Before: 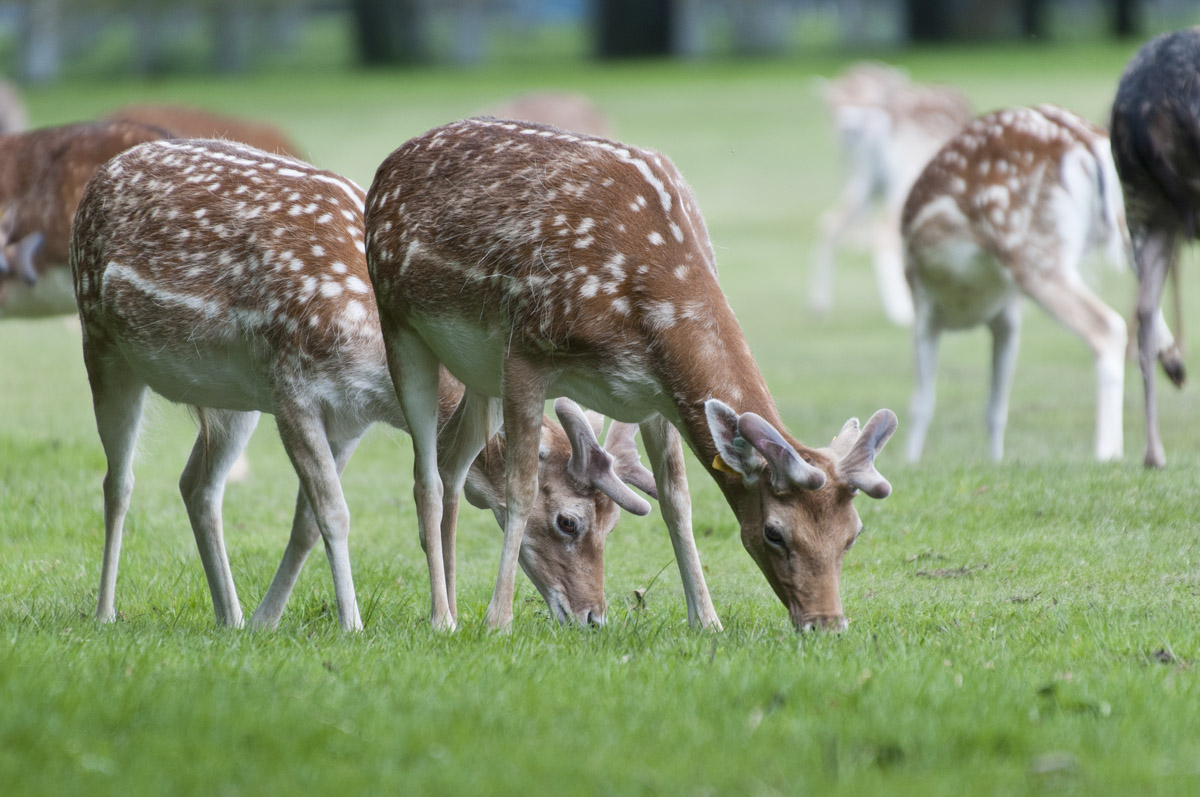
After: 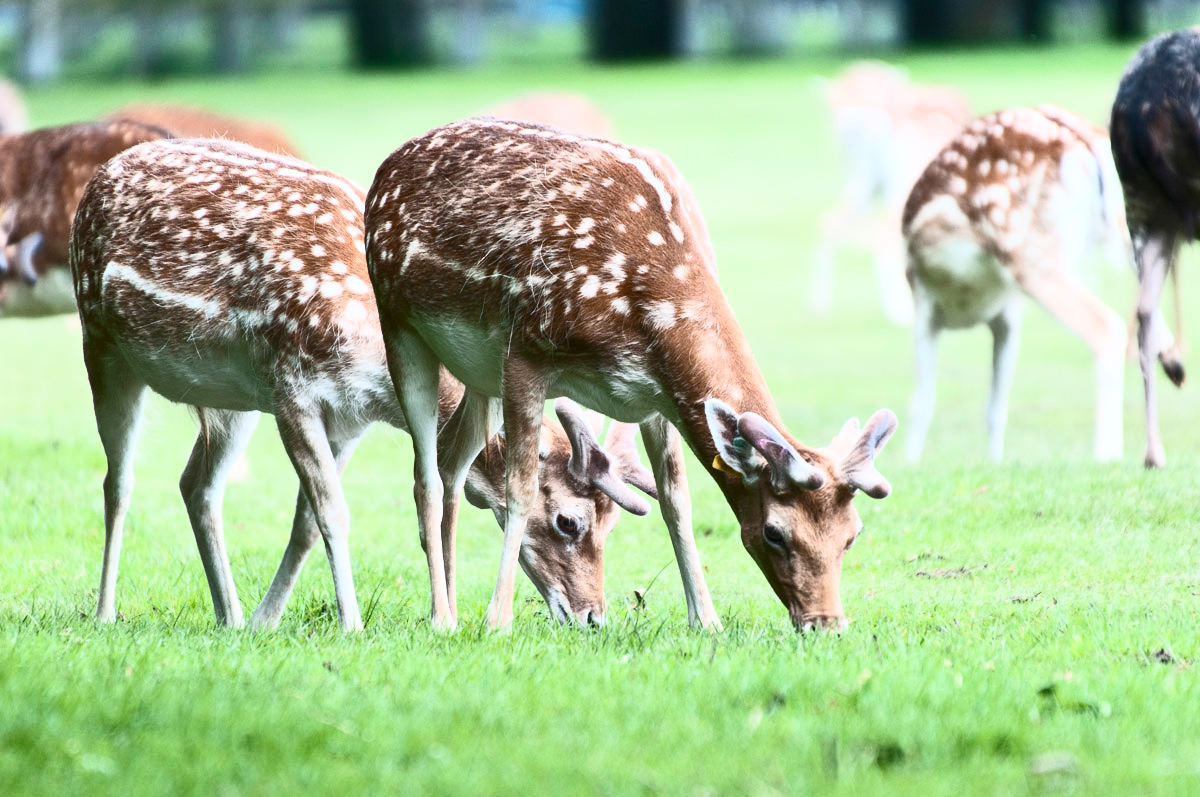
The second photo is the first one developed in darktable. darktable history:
contrast brightness saturation: contrast 0.602, brightness 0.357, saturation 0.146
